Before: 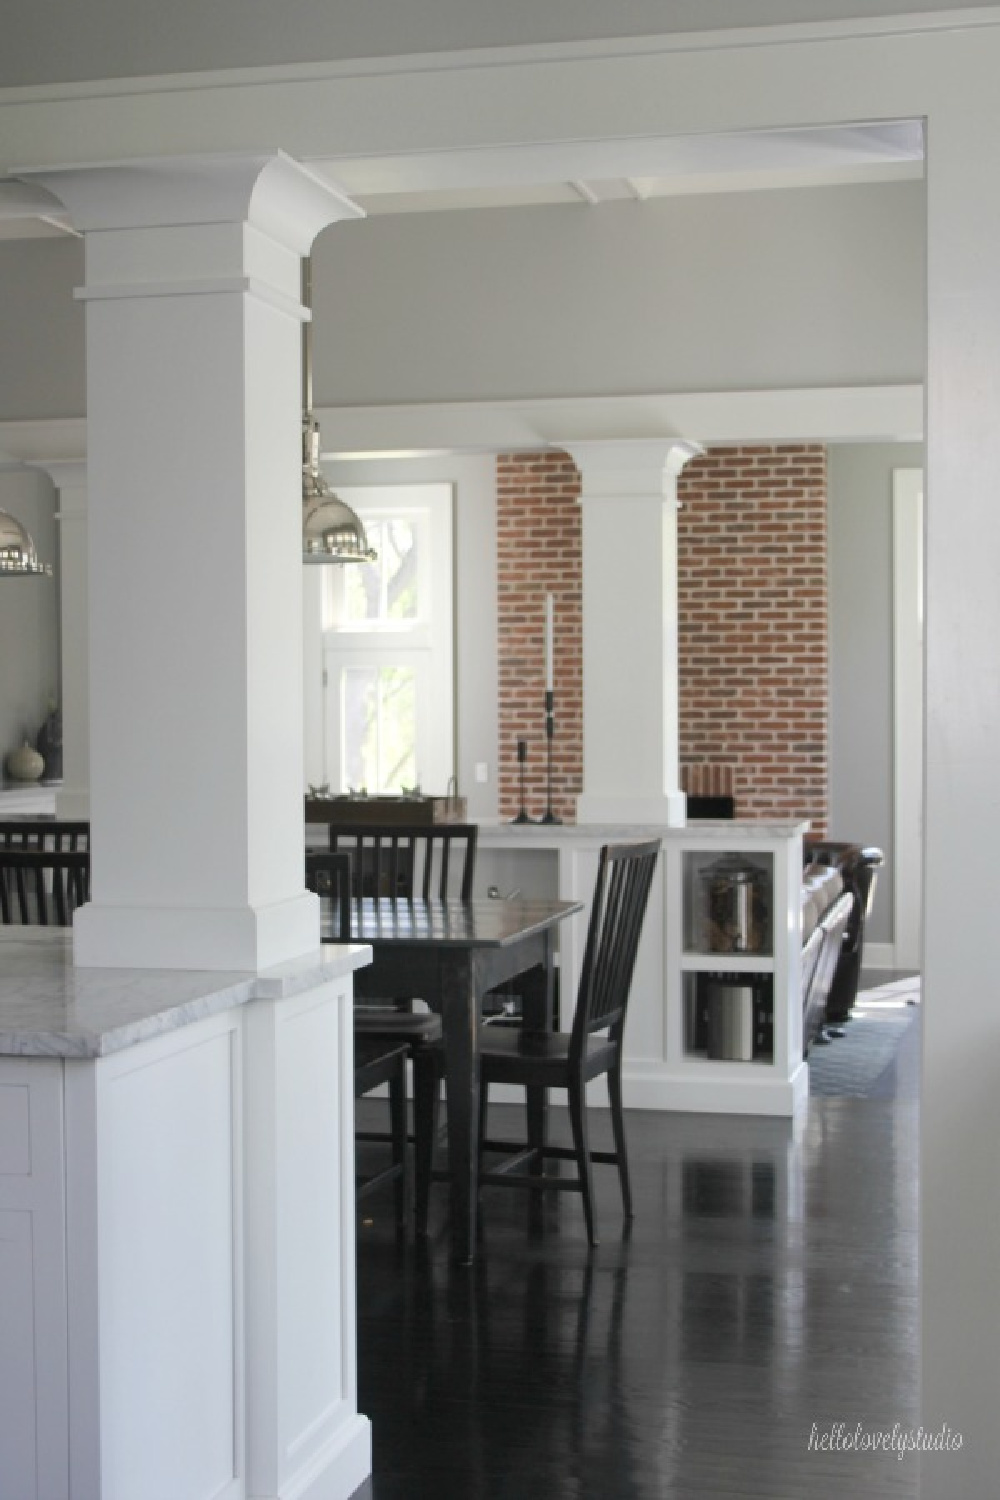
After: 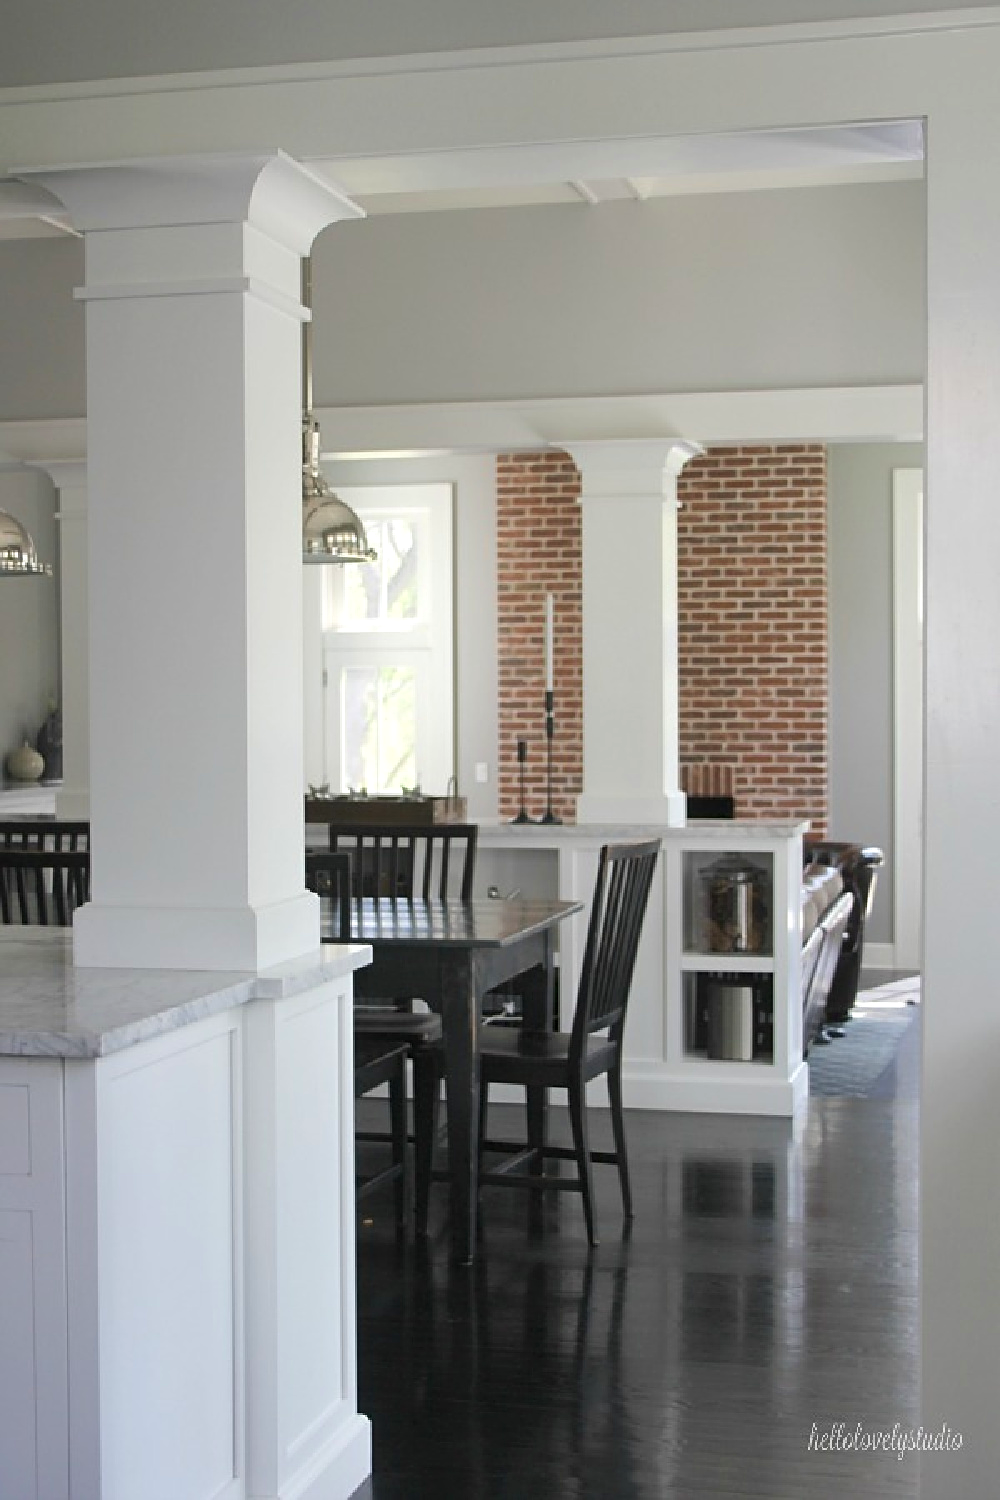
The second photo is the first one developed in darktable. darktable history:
velvia: strength 15%
sharpen: on, module defaults
levels: levels [0, 0.492, 0.984]
